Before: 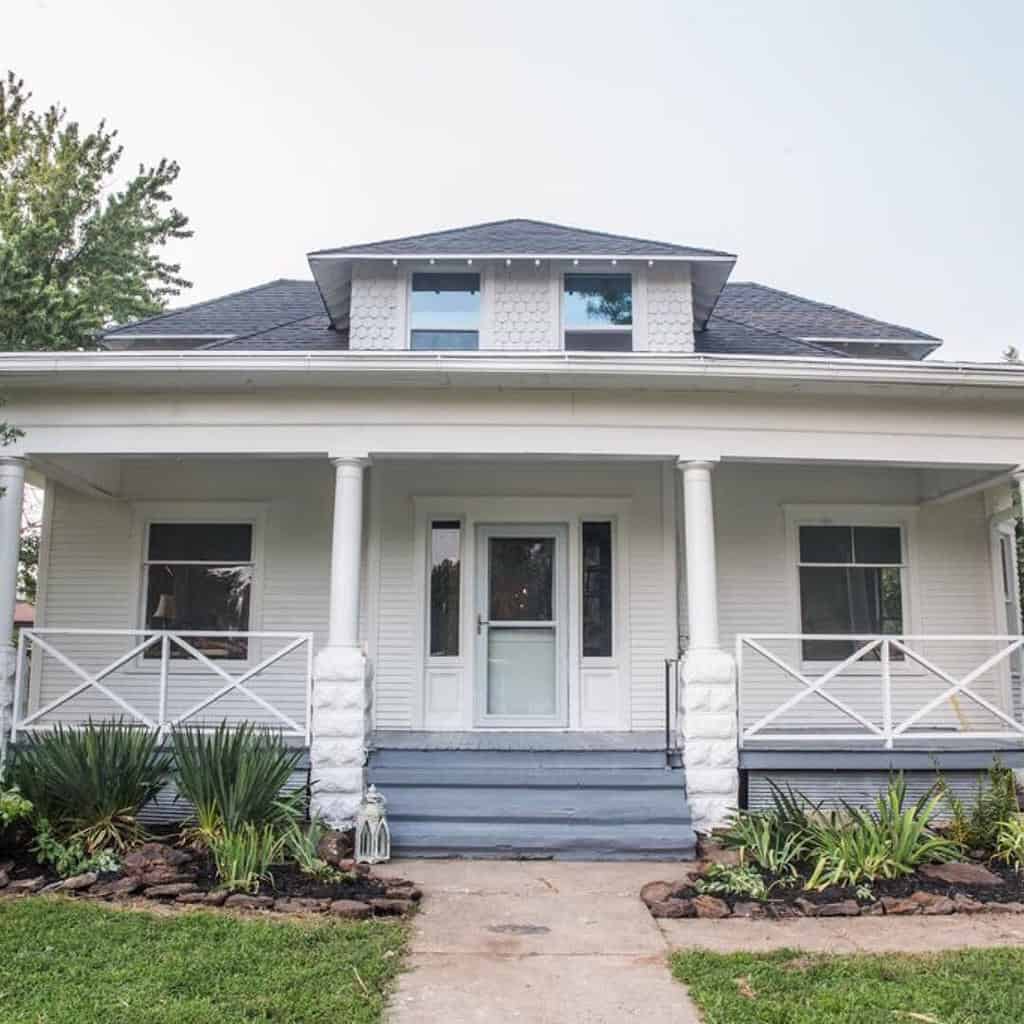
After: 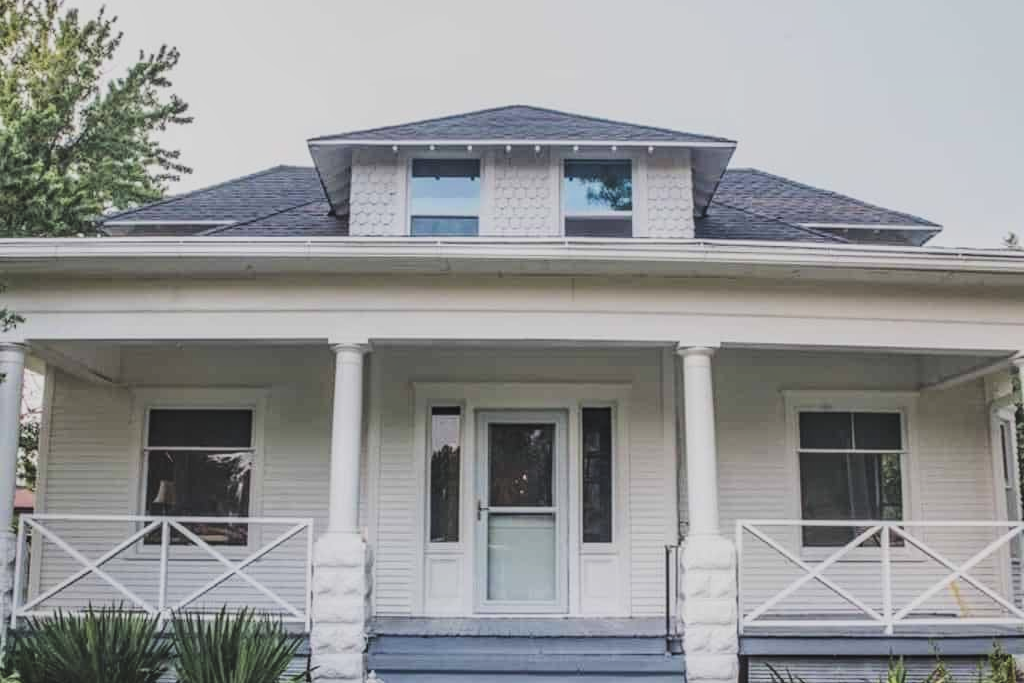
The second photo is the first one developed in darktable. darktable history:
filmic rgb: black relative exposure -7.1 EV, white relative exposure 5.34 EV, hardness 3.03, color science v4 (2020)
crop: top 11.181%, bottom 22.11%
haze removal: compatibility mode true, adaptive false
contrast brightness saturation: contrast 0.126, brightness -0.06, saturation 0.16
exposure: black level correction -0.041, exposure 0.063 EV, compensate highlight preservation false
local contrast: on, module defaults
